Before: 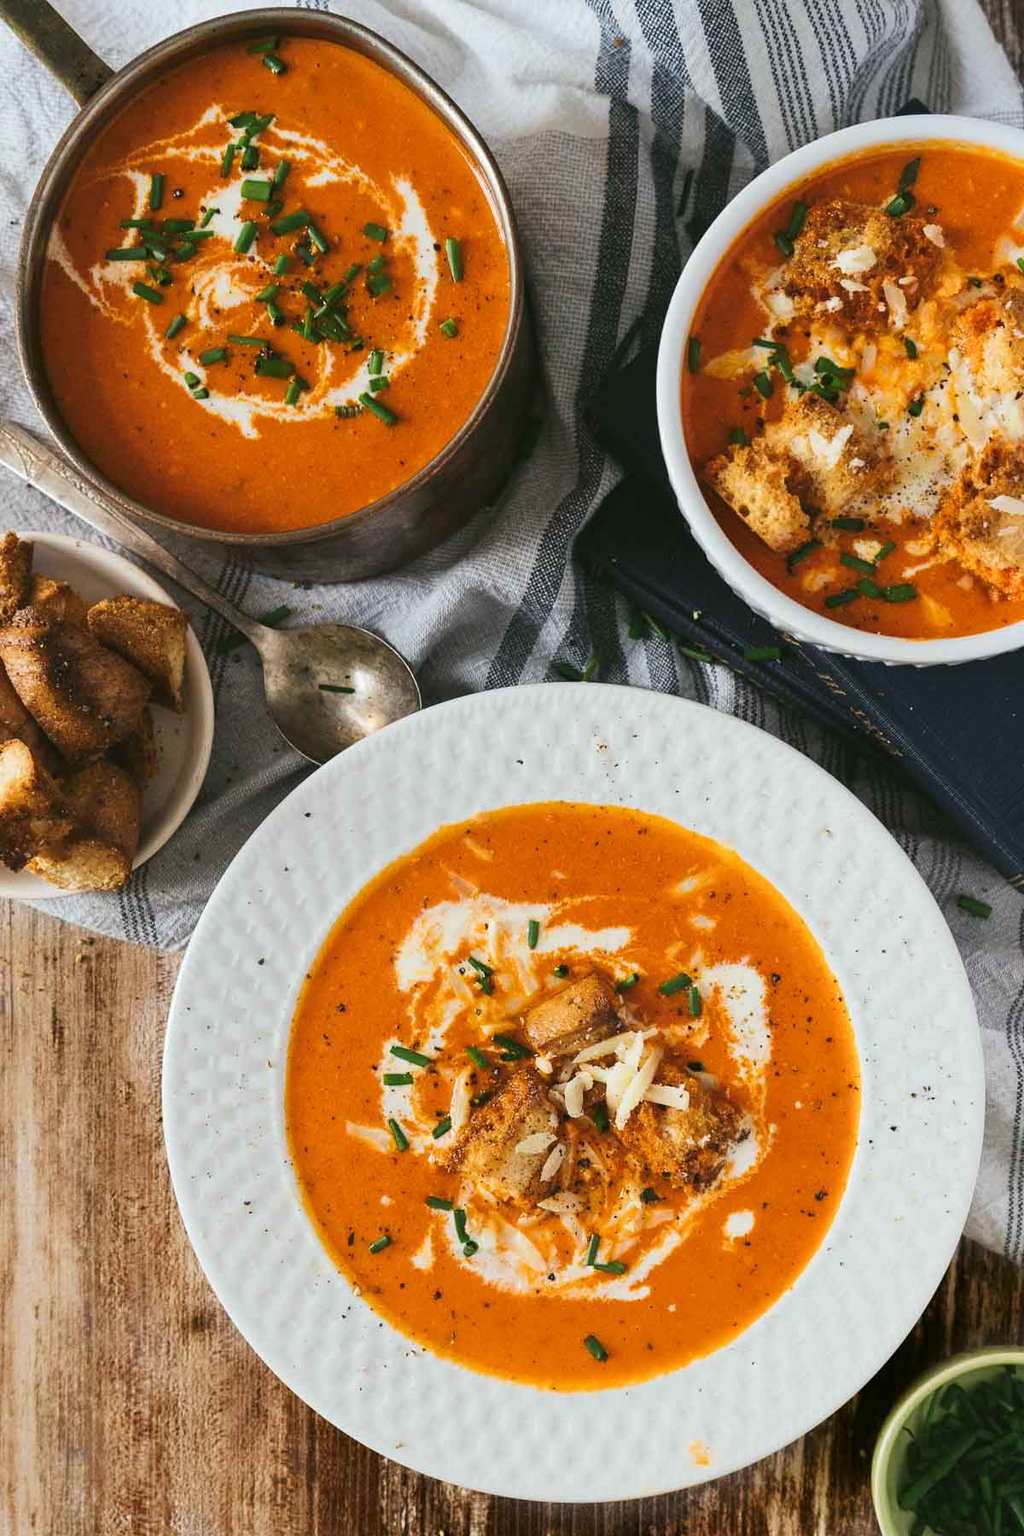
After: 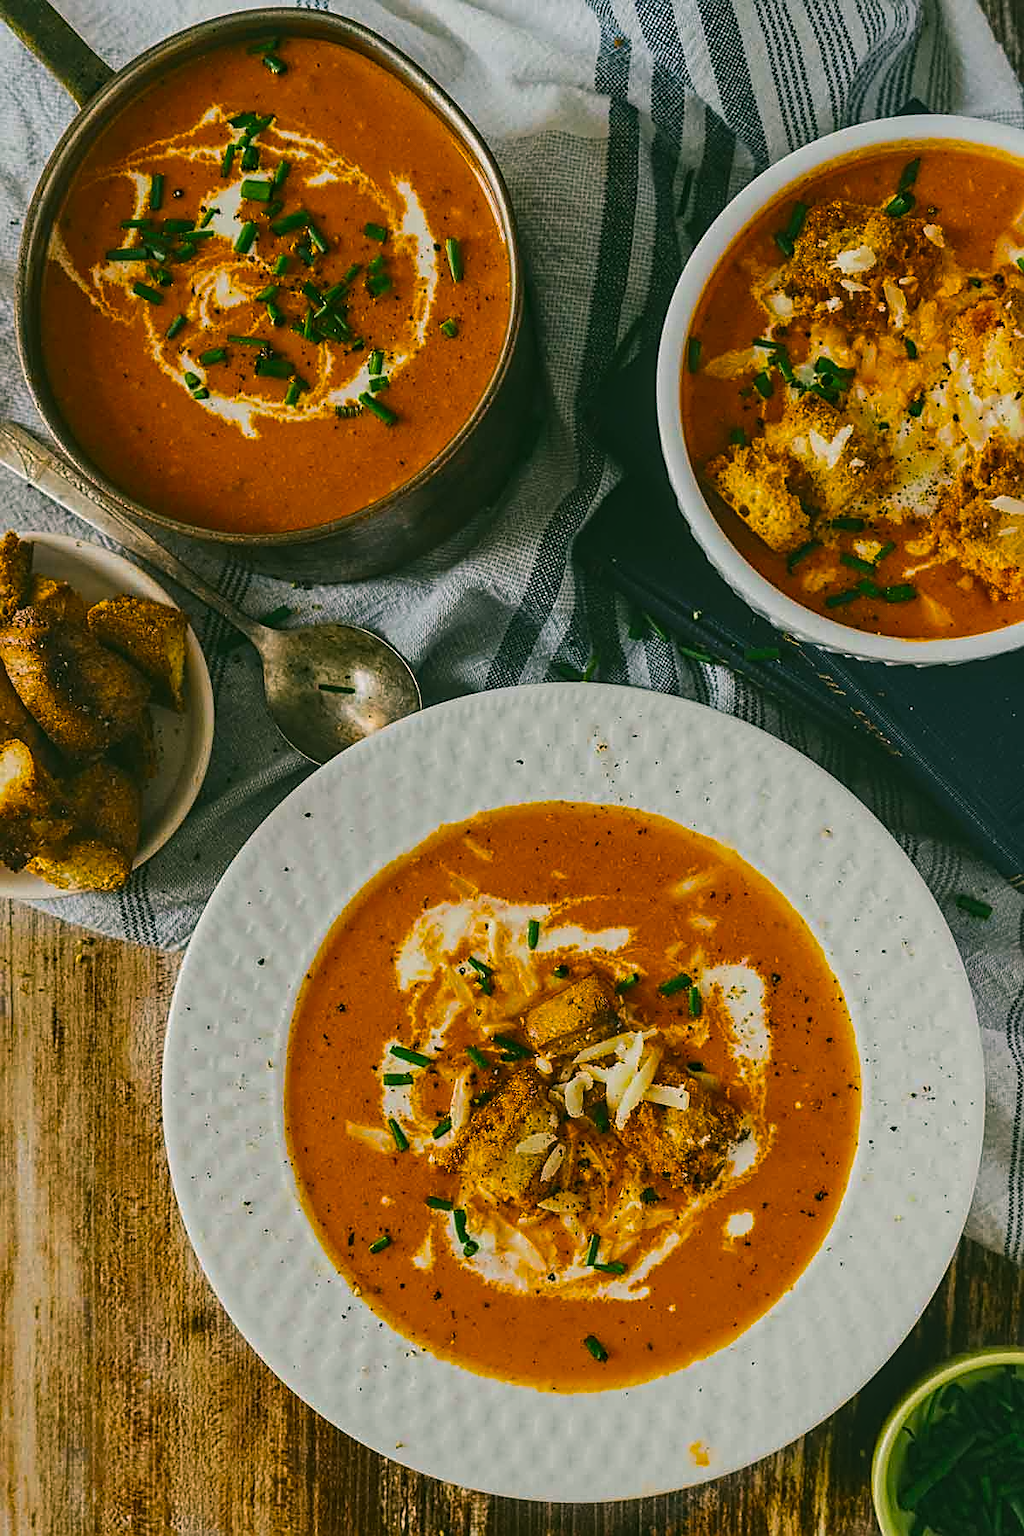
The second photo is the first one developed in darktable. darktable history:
color balance rgb: shadows lift › luminance -7.671%, shadows lift › chroma 2.422%, shadows lift › hue 166.57°, linear chroma grading › global chroma 9.72%, perceptual saturation grading › global saturation 74.619%, perceptual saturation grading › shadows -30.902%, perceptual brilliance grading › global brilliance 11.471%
sharpen: on, module defaults
color correction: highlights a* 4.02, highlights b* 4.93, shadows a* -7.17, shadows b* 4.85
local contrast: on, module defaults
exposure: black level correction -0.018, exposure -1.037 EV, compensate highlight preservation false
contrast equalizer: octaves 7, y [[0.502, 0.505, 0.512, 0.529, 0.564, 0.588], [0.5 ×6], [0.502, 0.505, 0.512, 0.529, 0.564, 0.588], [0, 0.001, 0.001, 0.004, 0.008, 0.011], [0, 0.001, 0.001, 0.004, 0.008, 0.011]]
